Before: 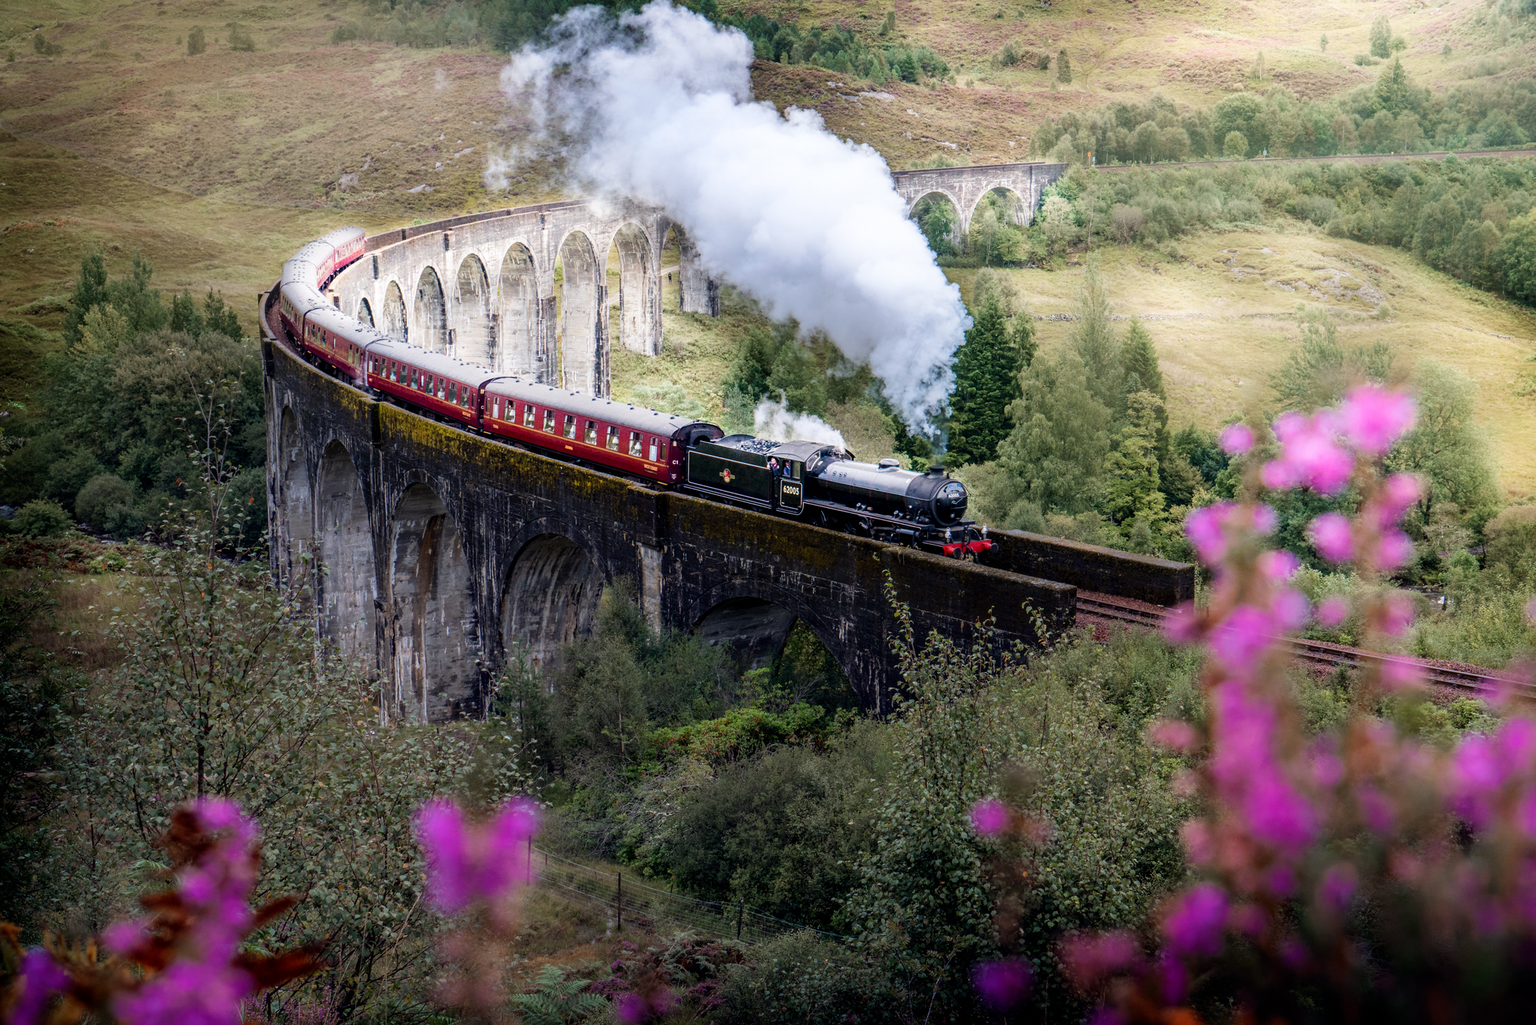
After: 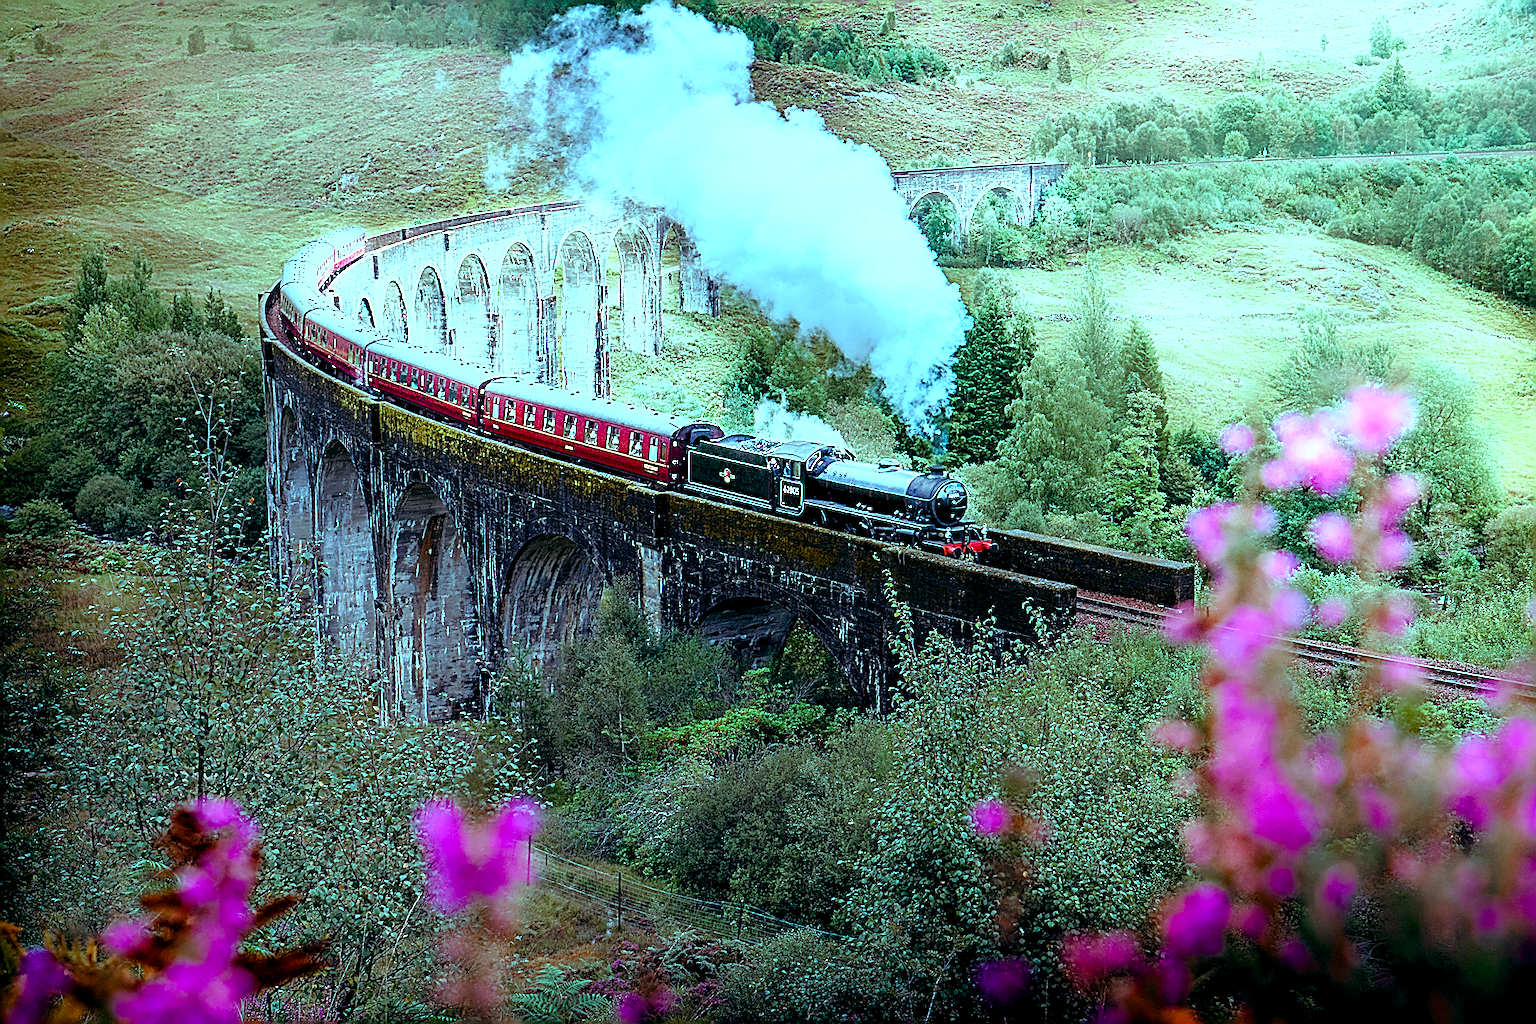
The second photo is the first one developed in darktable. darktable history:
sharpen: amount 1.861
contrast brightness saturation: saturation -0.05
exposure: black level correction 0, exposure 1.2 EV, compensate highlight preservation false
color balance rgb: shadows lift › luminance -7.7%, shadows lift › chroma 2.13%, shadows lift › hue 165.27°, power › luminance -7.77%, power › chroma 1.34%, power › hue 330.55°, highlights gain › luminance -33.33%, highlights gain › chroma 5.68%, highlights gain › hue 217.2°, global offset › luminance -0.33%, global offset › chroma 0.11%, global offset › hue 165.27°, perceptual saturation grading › global saturation 27.72%, perceptual saturation grading › highlights -25%, perceptual saturation grading › mid-tones 25%, perceptual saturation grading › shadows 50%
